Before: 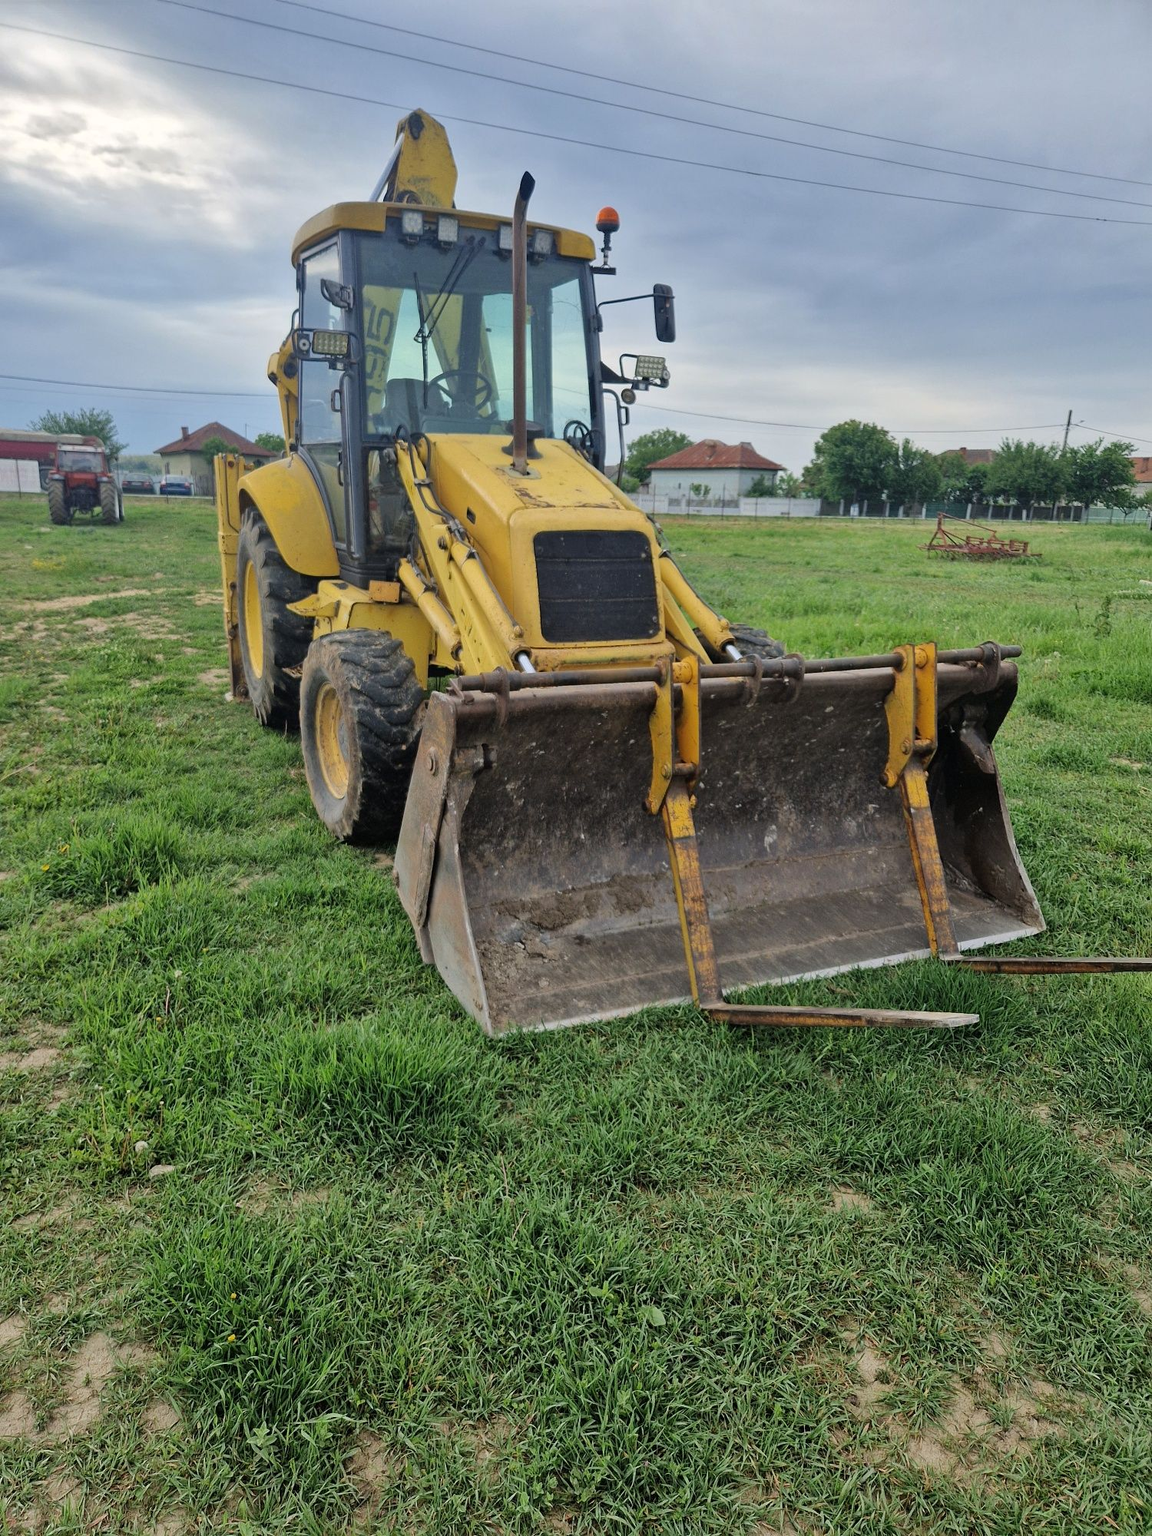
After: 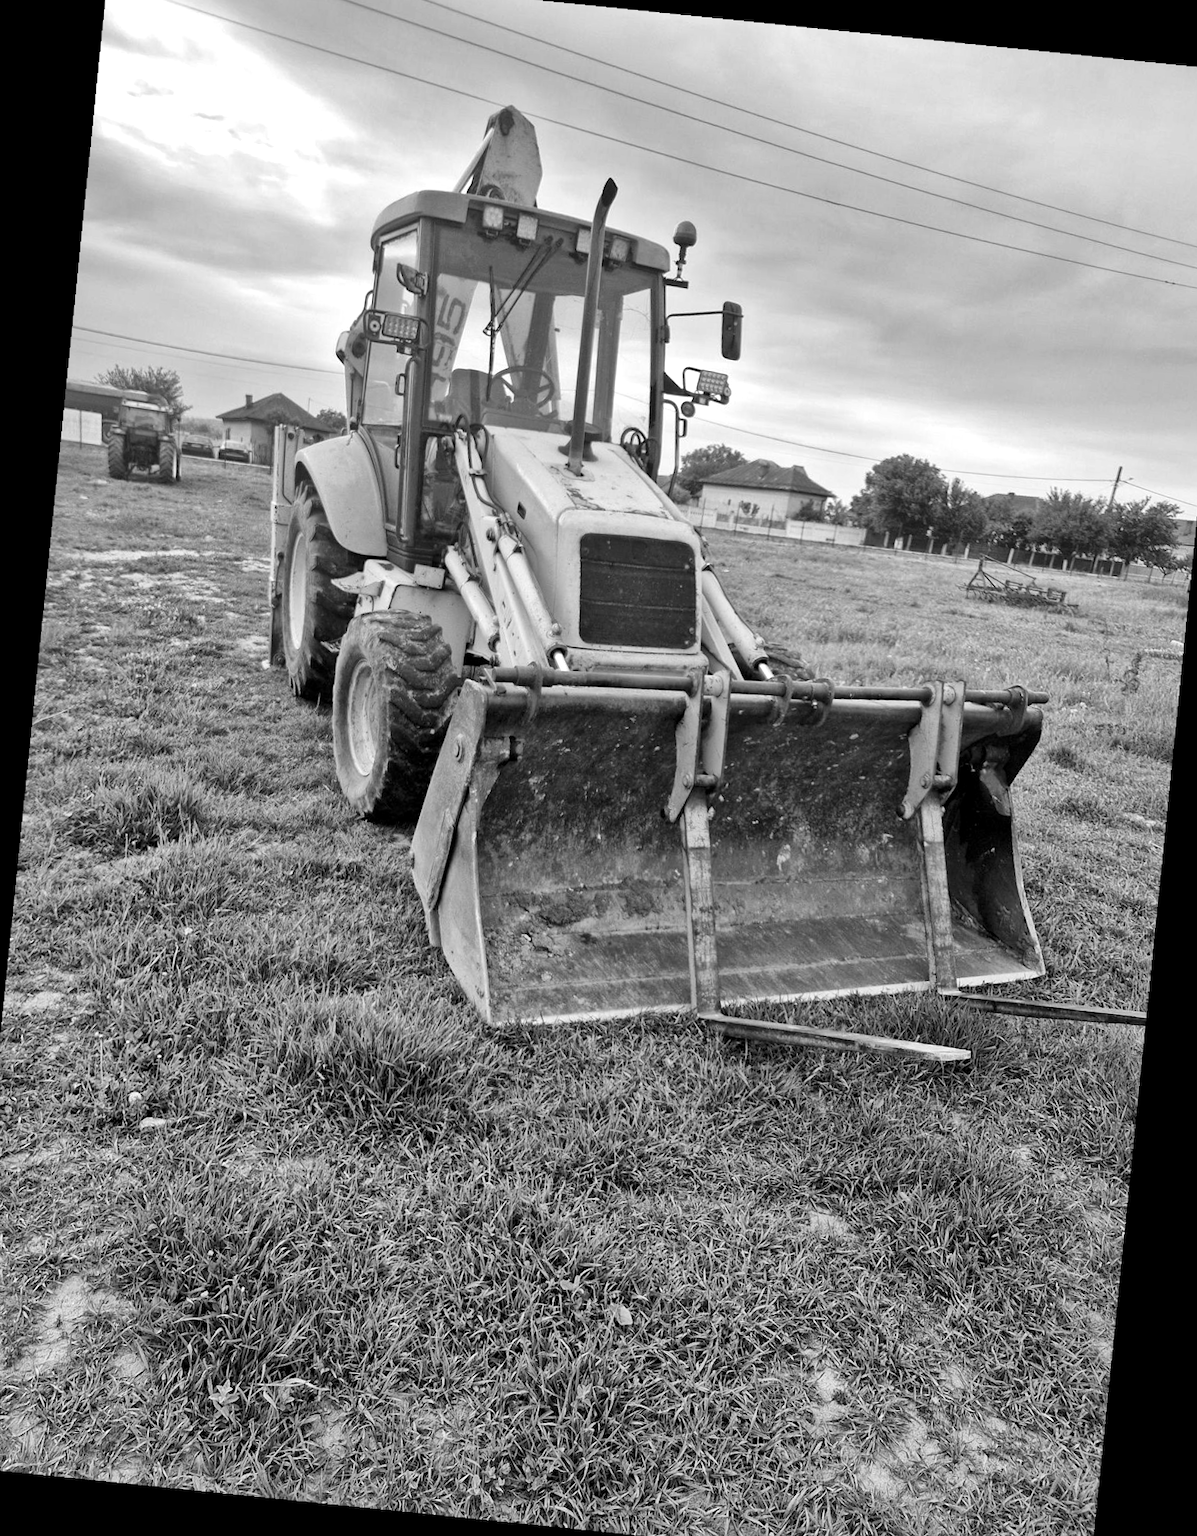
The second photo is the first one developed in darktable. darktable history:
local contrast: mode bilateral grid, contrast 20, coarseness 50, detail 148%, midtone range 0.2
crop and rotate: angle -1.69°
rotate and perspective: rotation 4.1°, automatic cropping off
monochrome: on, module defaults
exposure: black level correction 0.001, exposure 0.5 EV, compensate exposure bias true, compensate highlight preservation false
